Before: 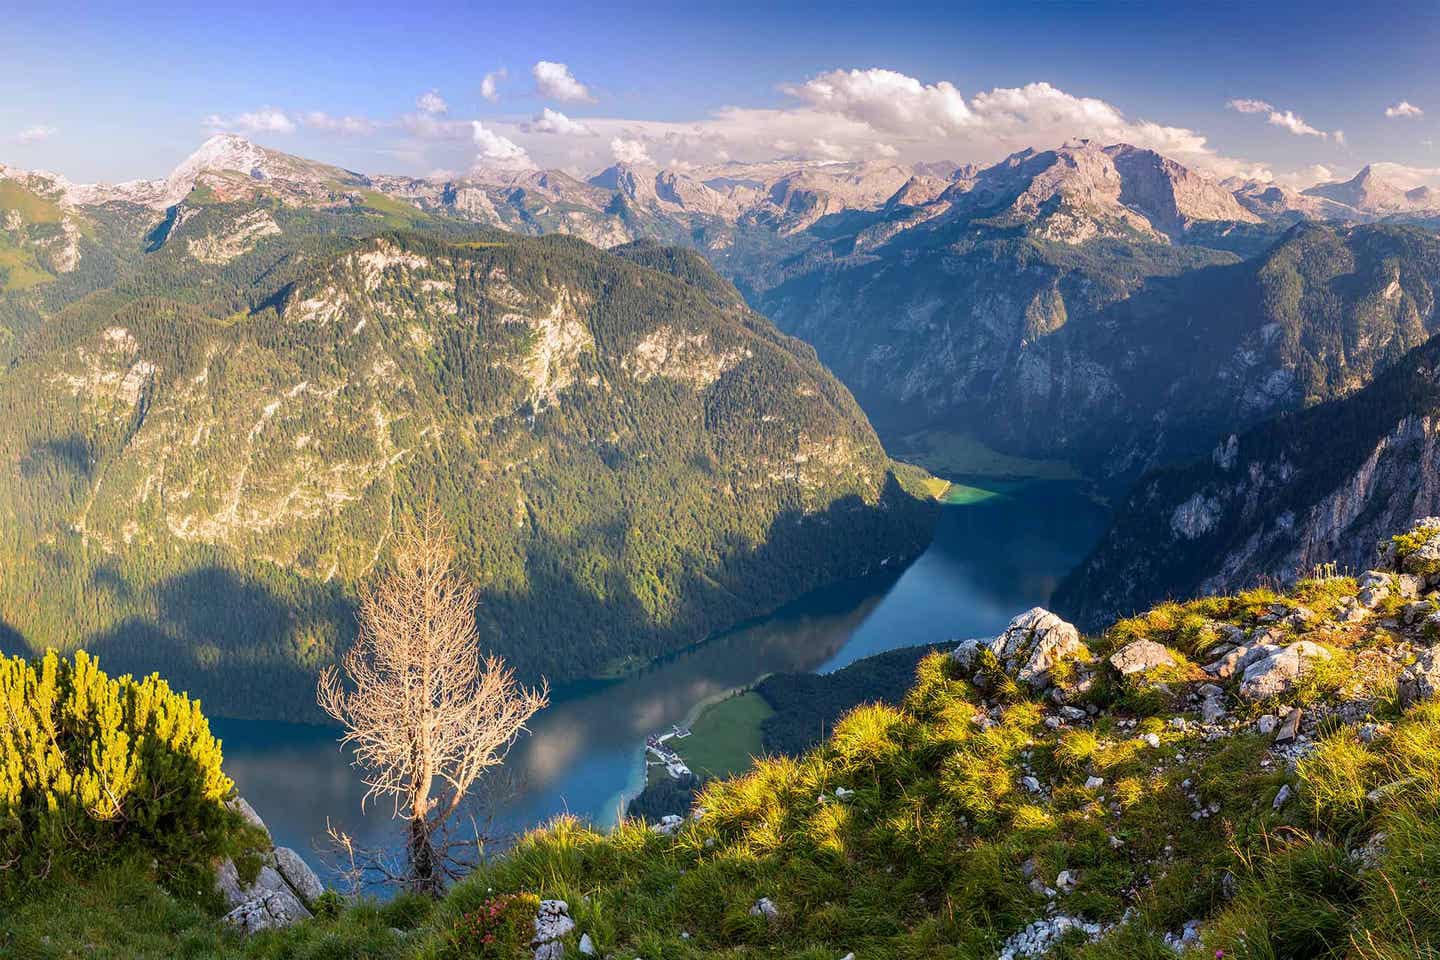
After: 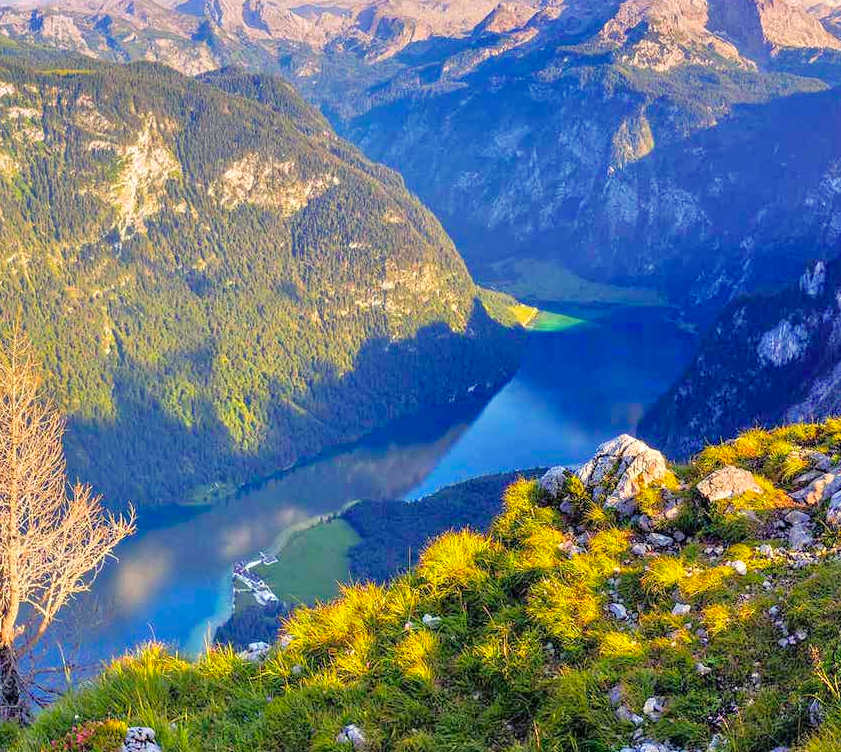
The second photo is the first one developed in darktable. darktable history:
color balance rgb: shadows lift › luminance -29.083%, shadows lift › chroma 14.727%, shadows lift › hue 269.95°, perceptual saturation grading › global saturation 10.631%, global vibrance 11.226%
contrast brightness saturation: contrast 0.034, brightness 0.059, saturation 0.131
crop and rotate: left 28.745%, top 18.084%, right 12.79%, bottom 3.507%
tone equalizer: -7 EV 0.159 EV, -6 EV 0.572 EV, -5 EV 1.11 EV, -4 EV 1.31 EV, -3 EV 1.12 EV, -2 EV 0.6 EV, -1 EV 0.158 EV
